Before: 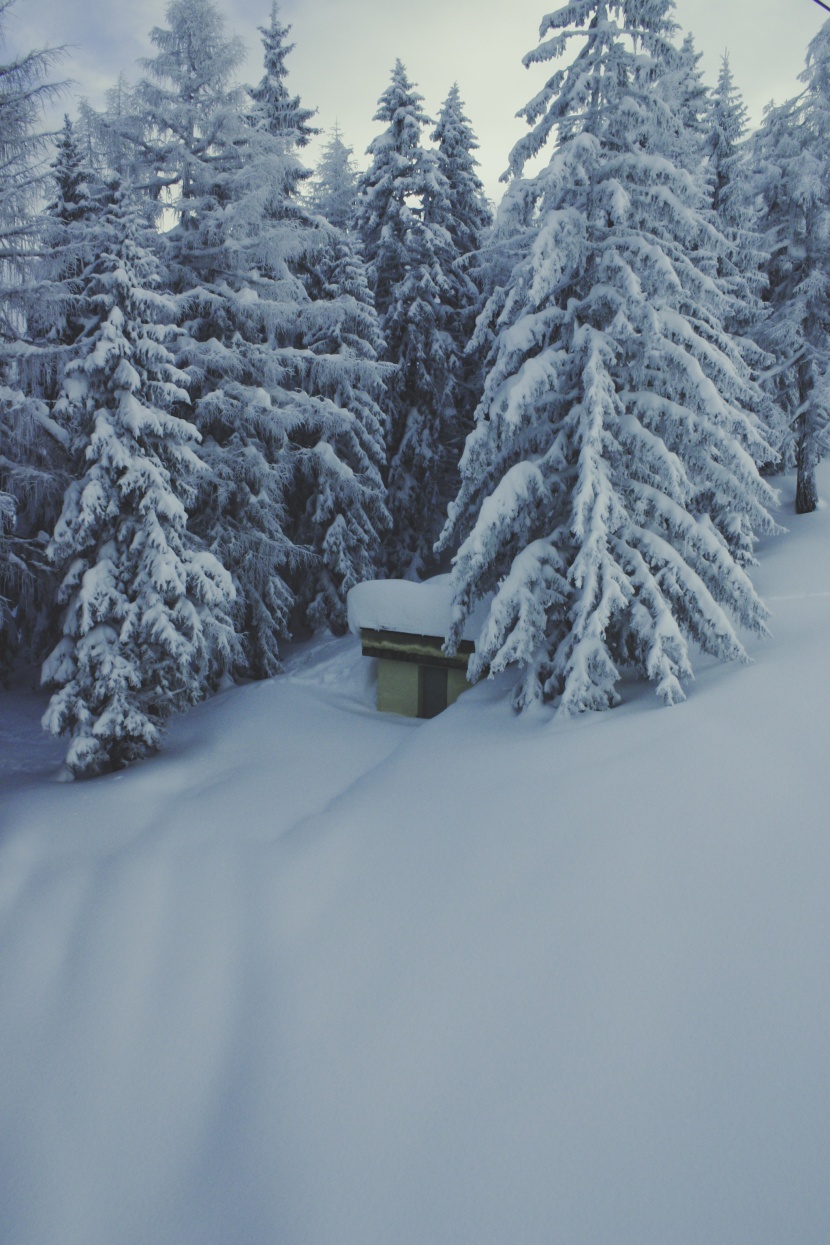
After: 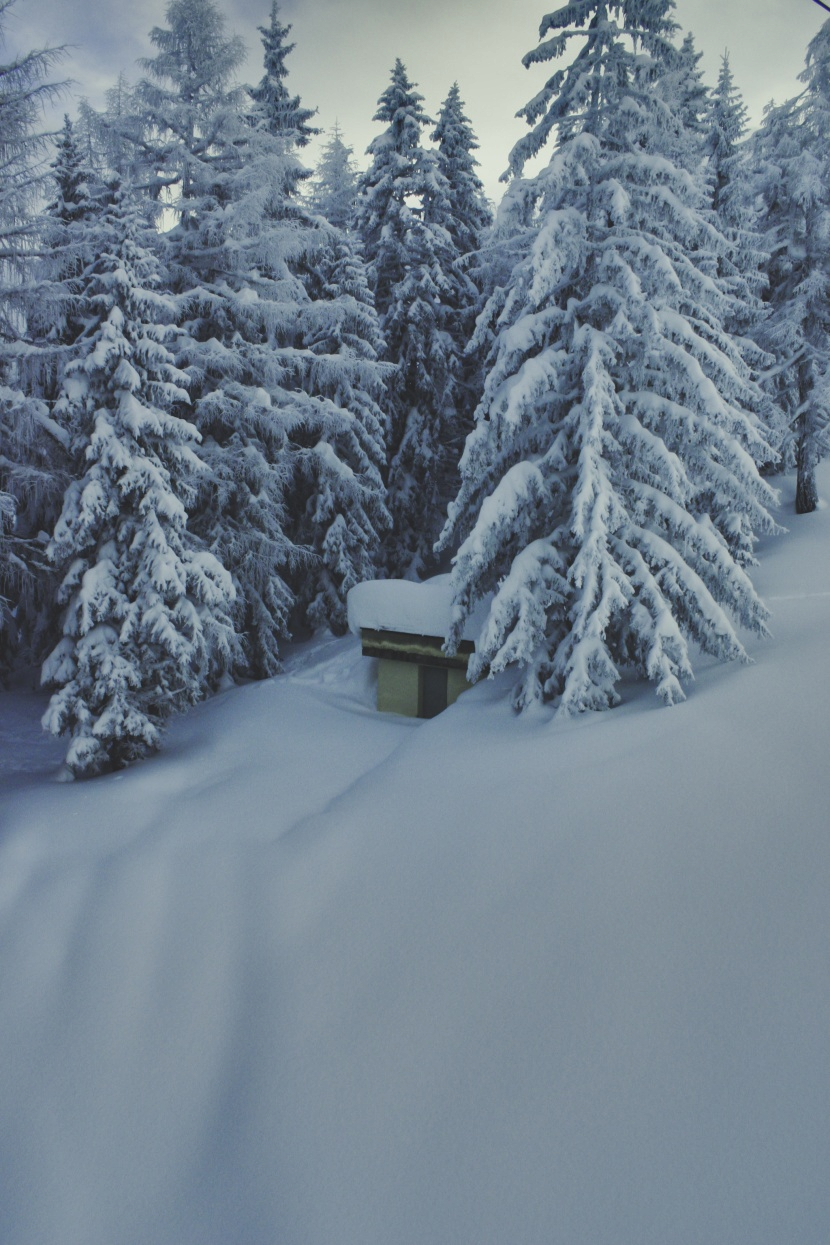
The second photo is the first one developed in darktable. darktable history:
shadows and highlights: shadows 24.66, highlights -79.45, soften with gaussian
local contrast: mode bilateral grid, contrast 11, coarseness 24, detail 115%, midtone range 0.2
